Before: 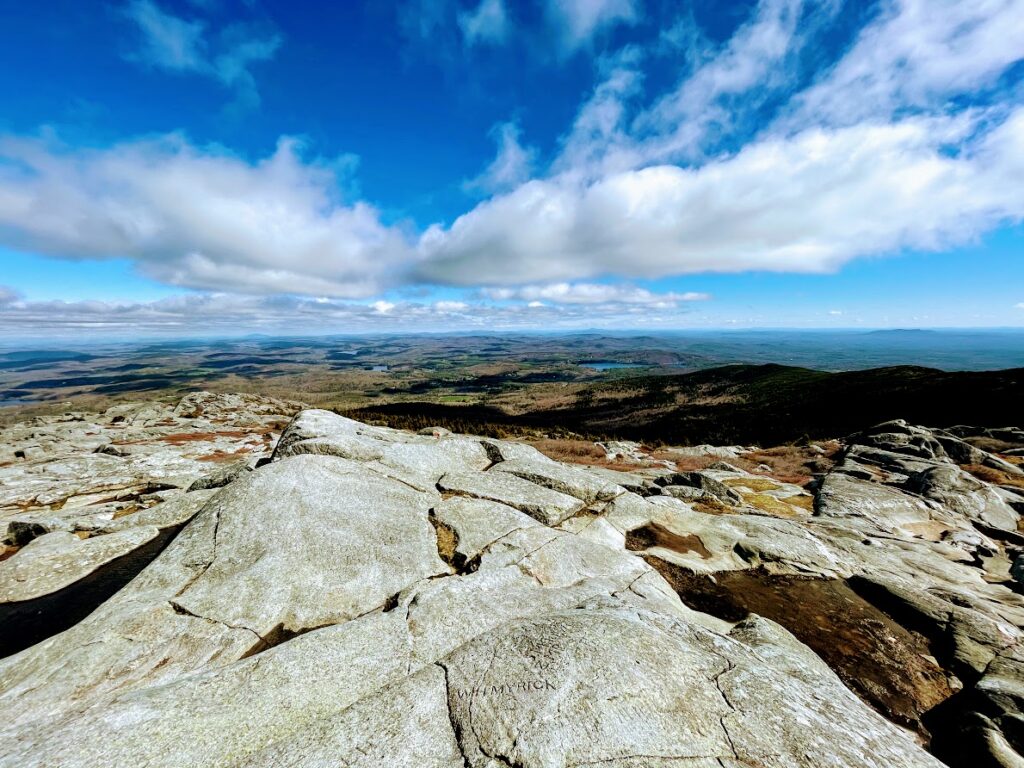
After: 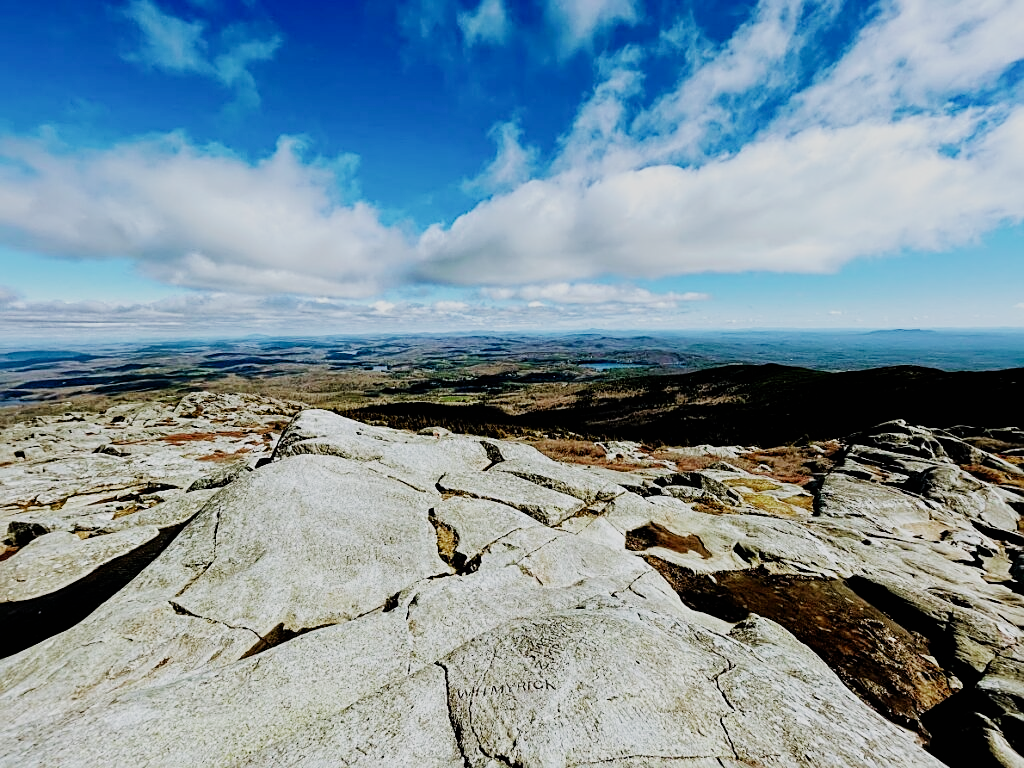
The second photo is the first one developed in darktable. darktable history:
sigmoid: skew -0.2, preserve hue 0%, red attenuation 0.1, red rotation 0.035, green attenuation 0.1, green rotation -0.017, blue attenuation 0.15, blue rotation -0.052, base primaries Rec2020
sharpen: on, module defaults
